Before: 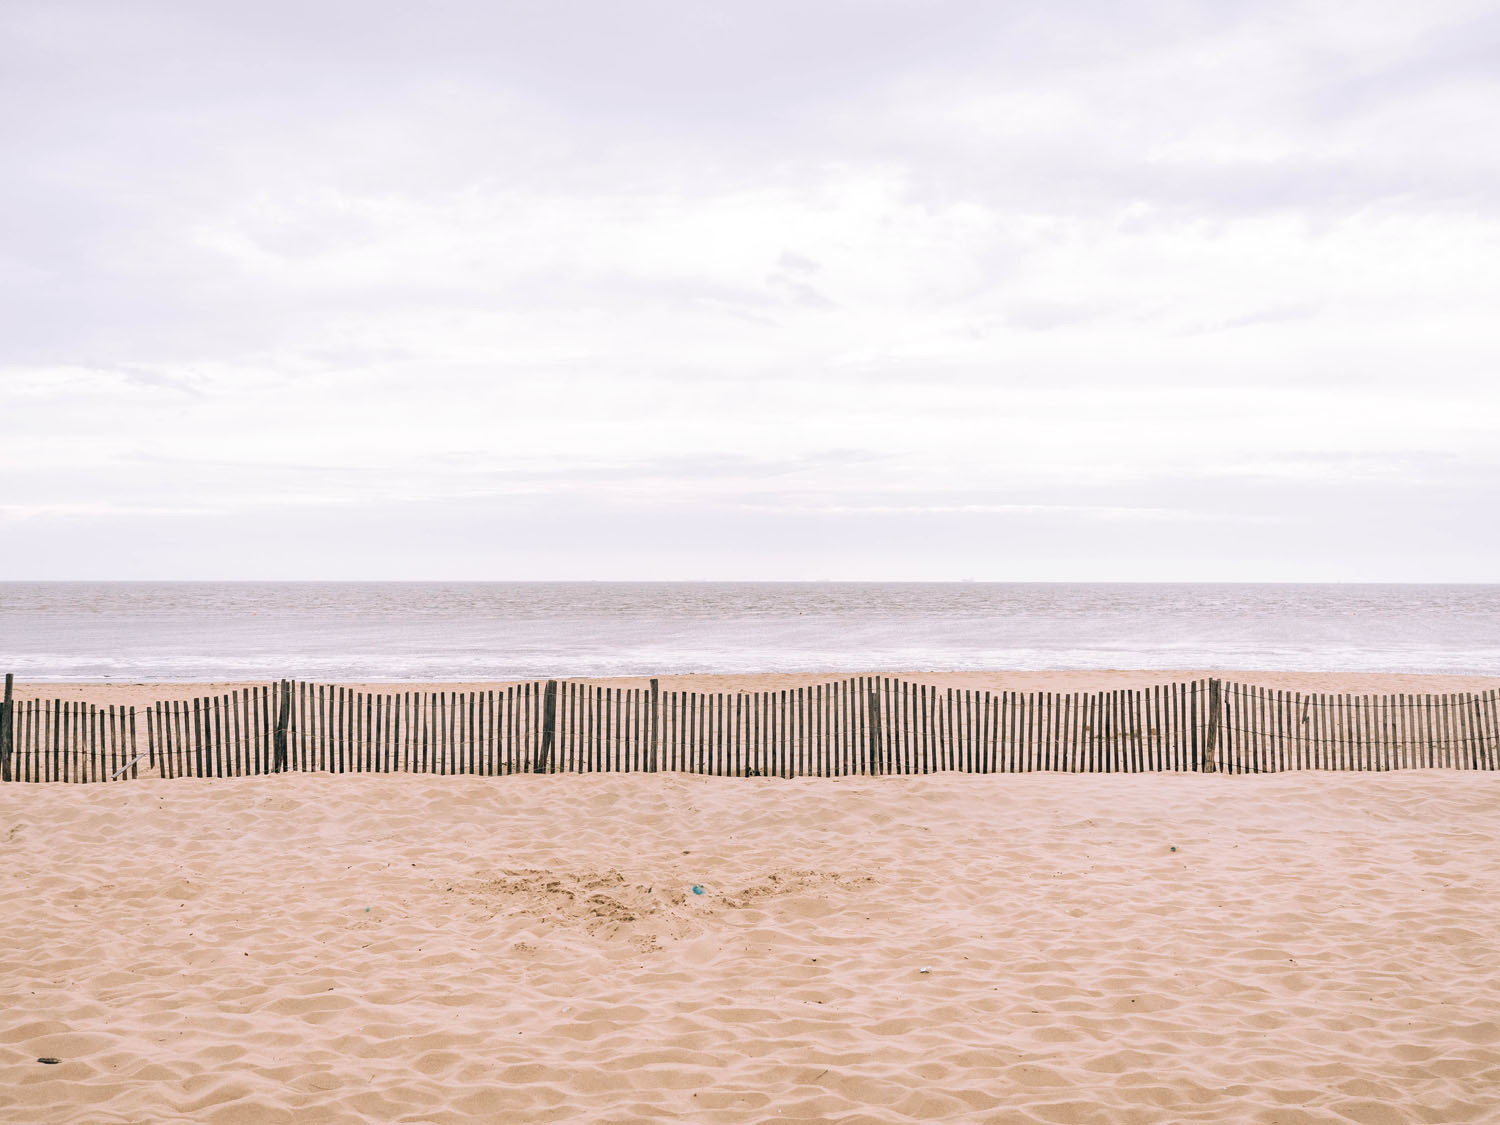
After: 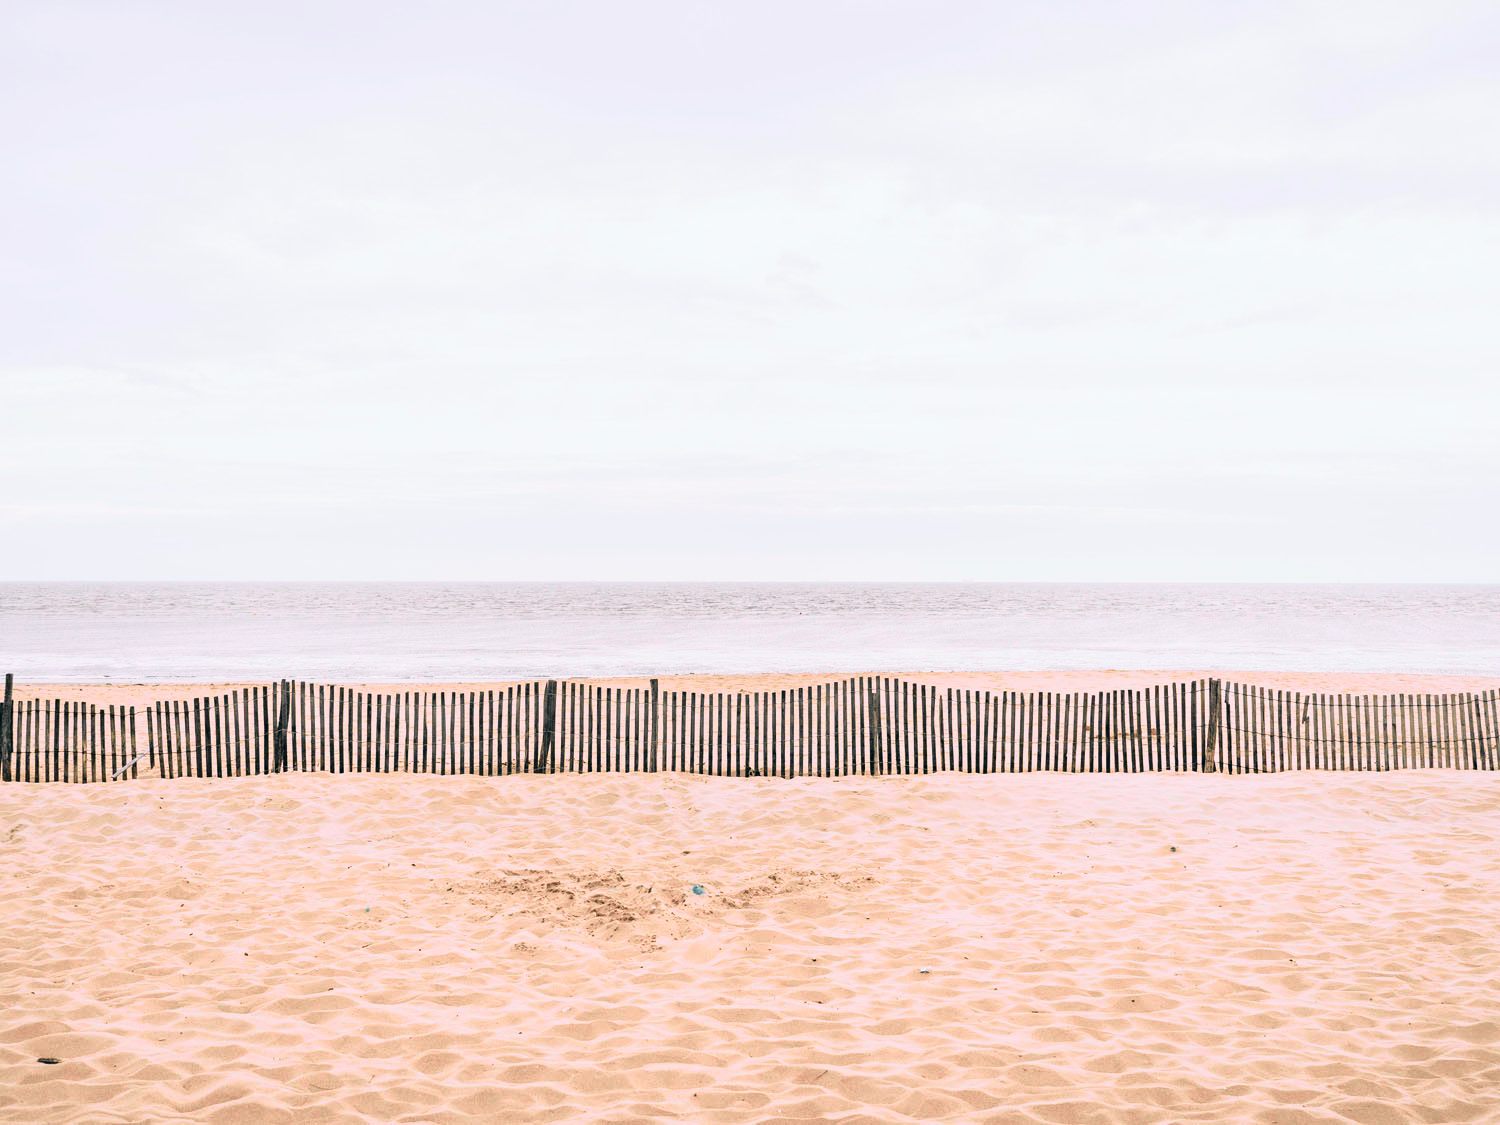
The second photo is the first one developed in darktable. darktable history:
tone curve: curves: ch0 [(0, 0) (0.105, 0.068) (0.195, 0.162) (0.283, 0.283) (0.384, 0.404) (0.485, 0.531) (0.638, 0.681) (0.795, 0.879) (1, 0.977)]; ch1 [(0, 0) (0.161, 0.092) (0.35, 0.33) (0.379, 0.401) (0.456, 0.469) (0.504, 0.498) (0.53, 0.532) (0.58, 0.619) (0.635, 0.671) (1, 1)]; ch2 [(0, 0) (0.371, 0.362) (0.437, 0.437) (0.483, 0.484) (0.53, 0.515) (0.56, 0.58) (0.622, 0.606) (1, 1)], color space Lab, independent channels, preserve colors none
